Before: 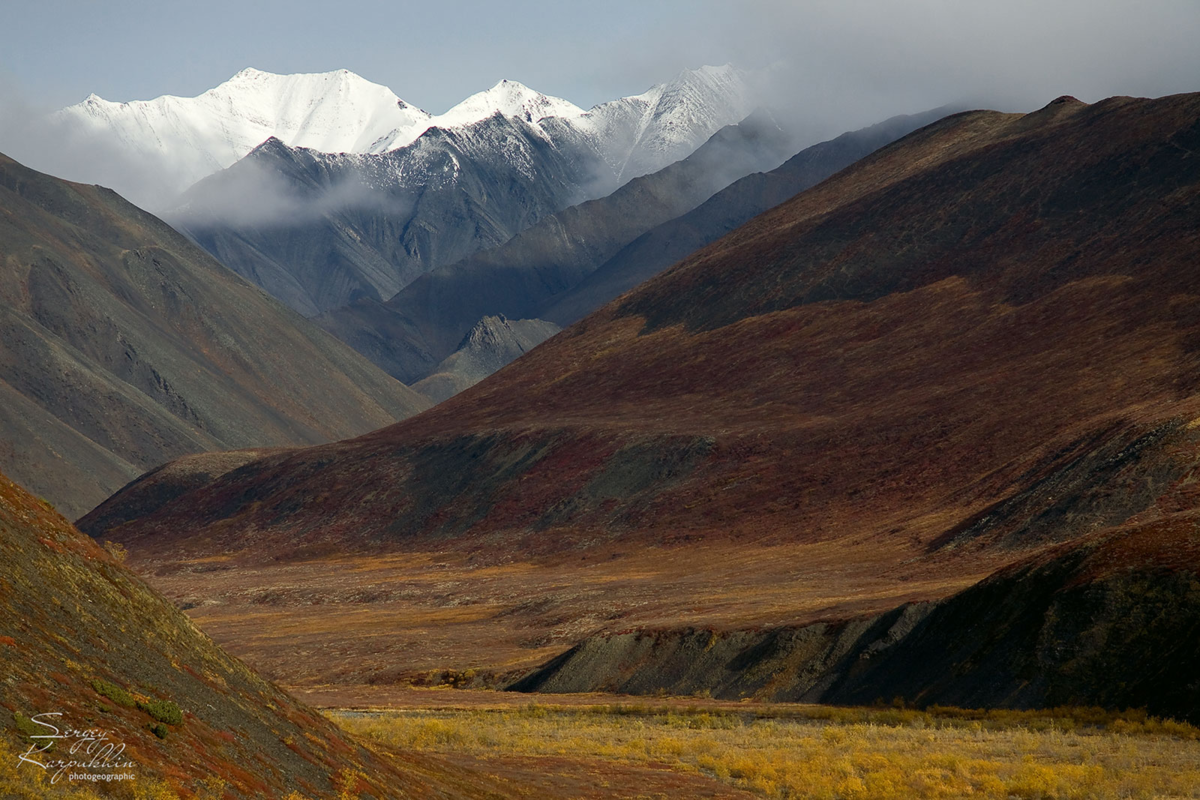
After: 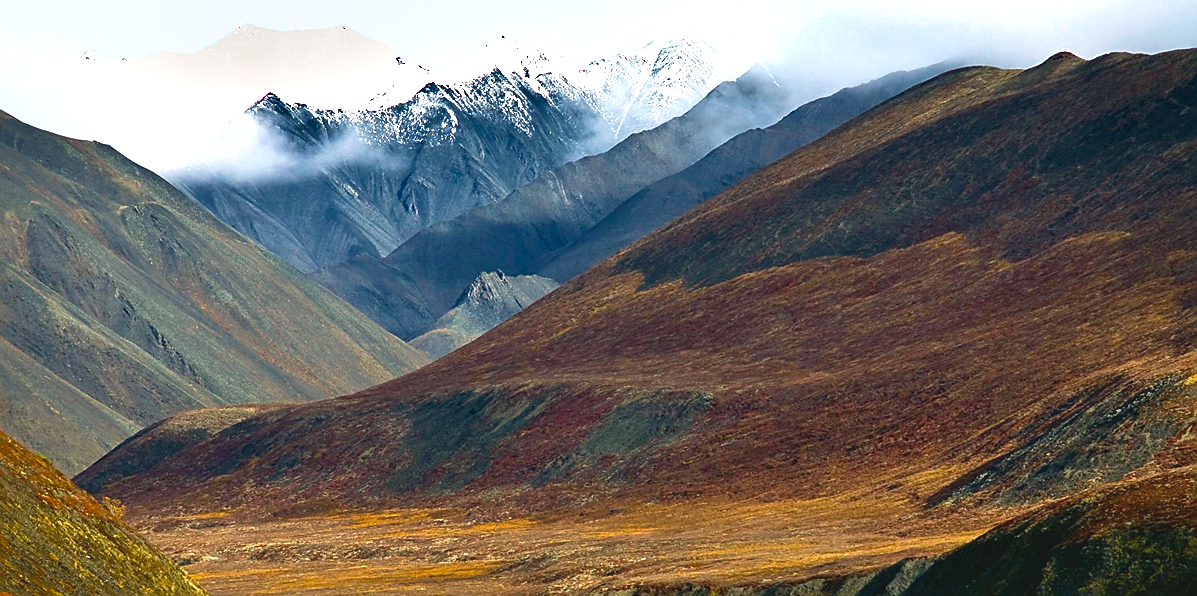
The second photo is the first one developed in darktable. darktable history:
sharpen: on, module defaults
exposure: exposure 1.243 EV, compensate highlight preservation false
crop: left 0.244%, top 5.542%, bottom 19.856%
contrast brightness saturation: contrast -0.092, saturation -0.101
color balance rgb: power › luminance -7.601%, power › chroma 1.08%, power › hue 217.45°, highlights gain › luminance 17.649%, linear chroma grading › global chroma 8.947%, perceptual saturation grading › global saturation 12.978%, perceptual brilliance grading › global brilliance 14.771%, perceptual brilliance grading › shadows -34.897%, global vibrance 16.796%, saturation formula JzAzBz (2021)
velvia: on, module defaults
shadows and highlights: low approximation 0.01, soften with gaussian
